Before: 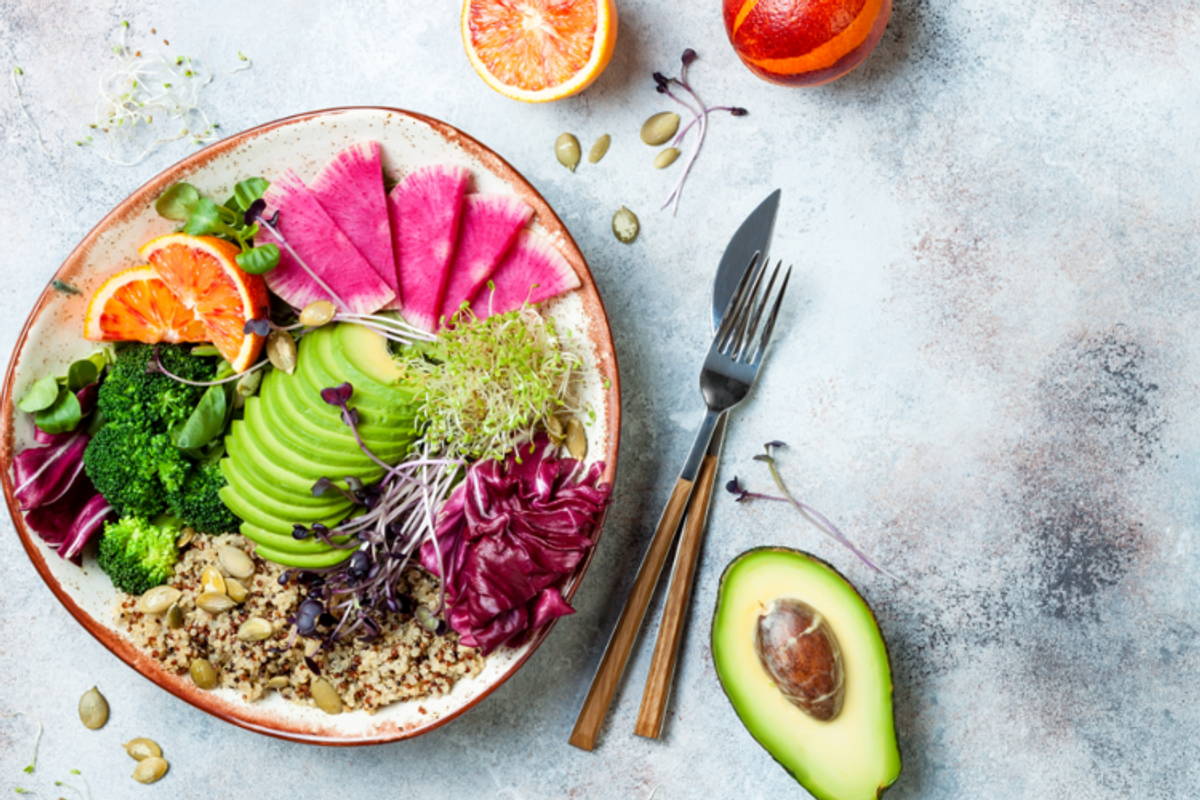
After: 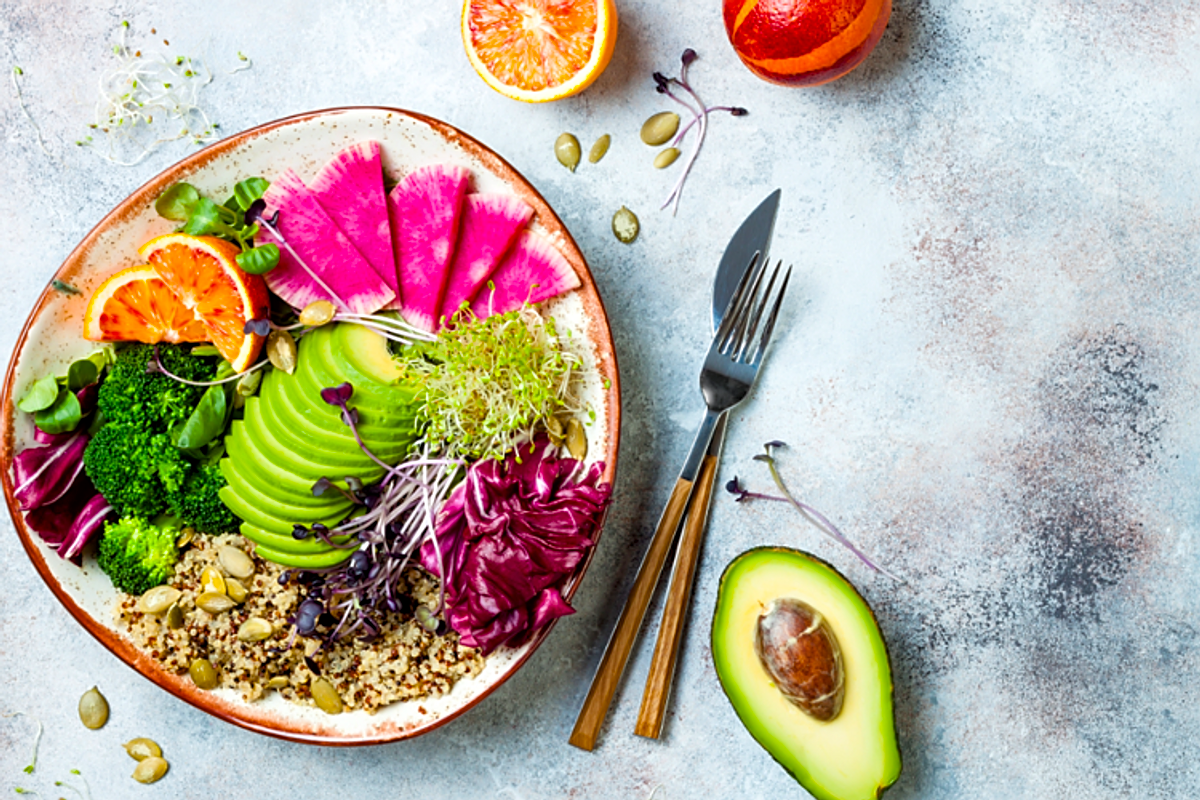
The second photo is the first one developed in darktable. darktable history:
tone equalizer: on, module defaults
local contrast: mode bilateral grid, contrast 20, coarseness 50, detail 120%, midtone range 0.2
color balance rgb: perceptual saturation grading › global saturation 30%, global vibrance 10%
sharpen: on, module defaults
